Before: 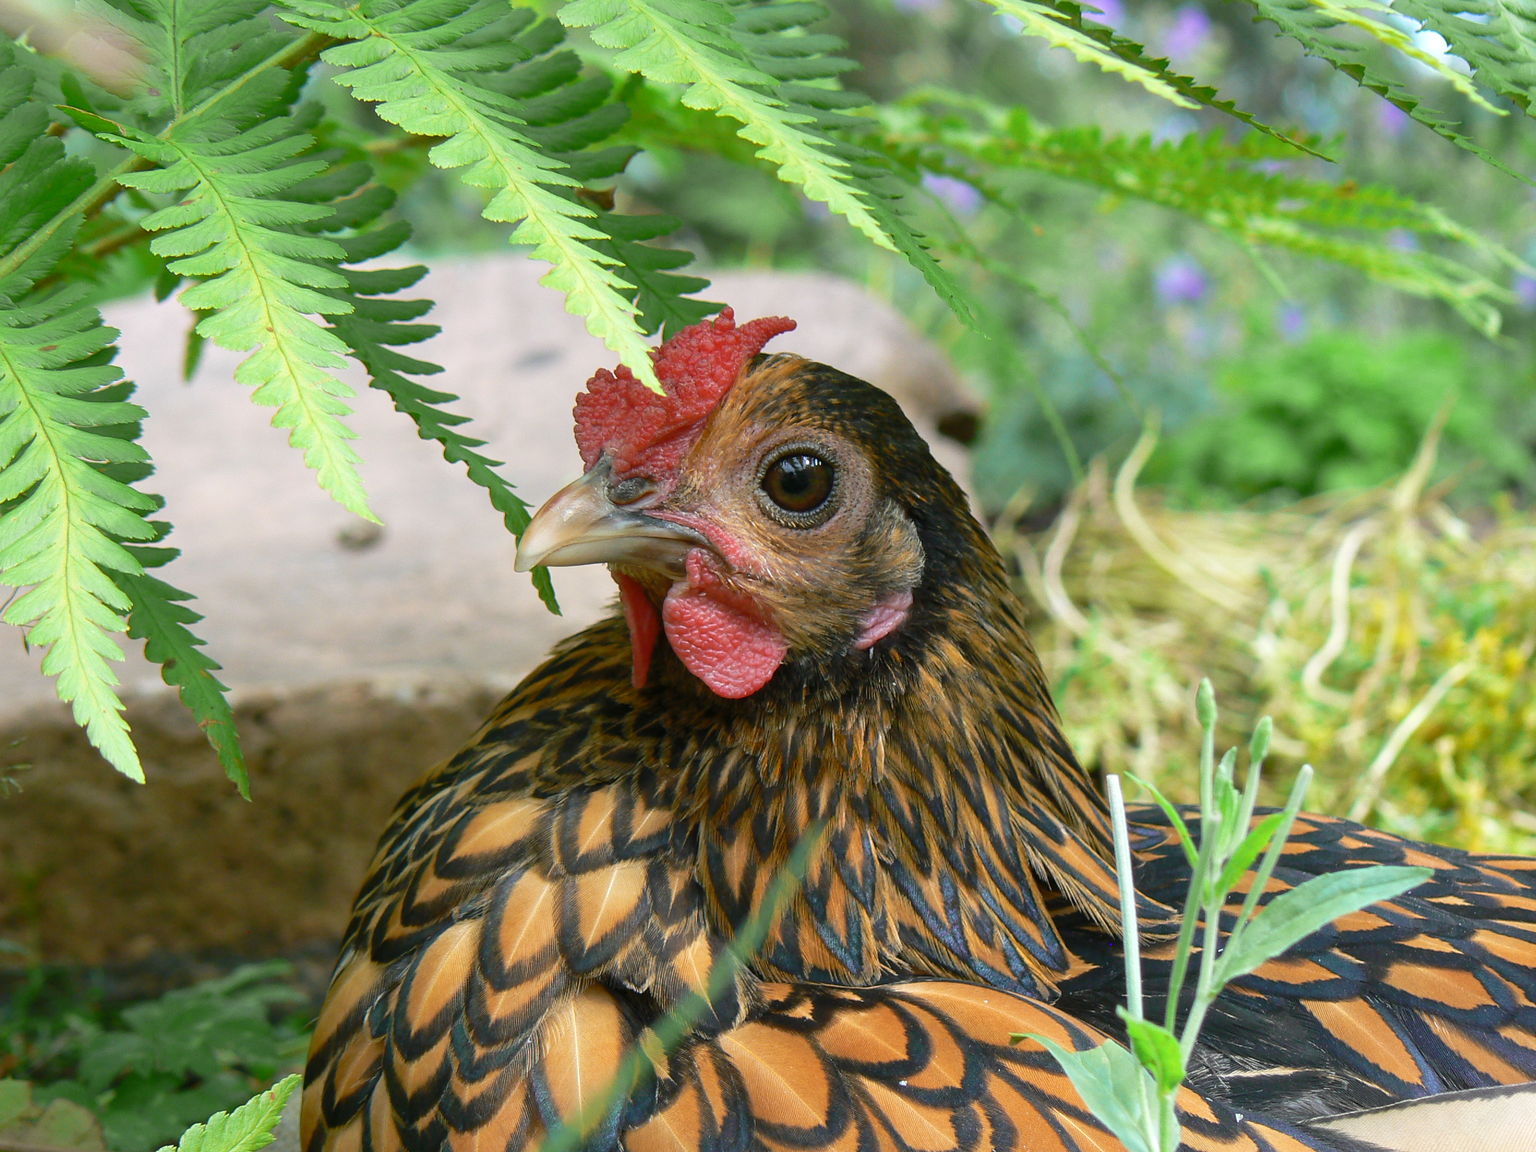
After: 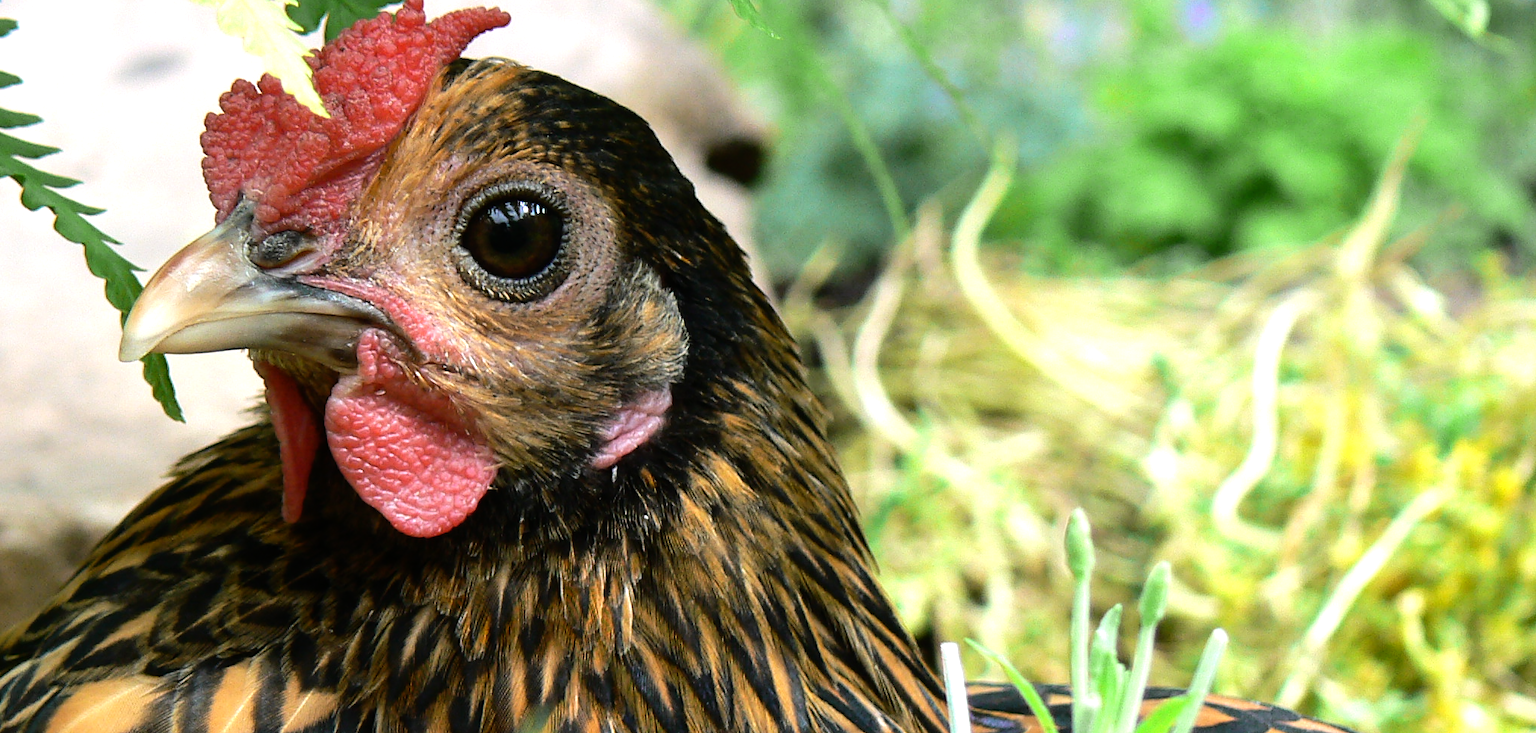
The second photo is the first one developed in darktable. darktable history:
tone equalizer: -8 EV -0.75 EV, -7 EV -0.7 EV, -6 EV -0.6 EV, -5 EV -0.4 EV, -3 EV 0.4 EV, -2 EV 0.6 EV, -1 EV 0.7 EV, +0 EV 0.75 EV, edges refinement/feathering 500, mask exposure compensation -1.57 EV, preserve details no
rgb curve: curves: ch0 [(0, 0) (0.136, 0.078) (0.262, 0.245) (0.414, 0.42) (1, 1)], compensate middle gray true, preserve colors basic power
crop and rotate: left 27.938%, top 27.046%, bottom 27.046%
